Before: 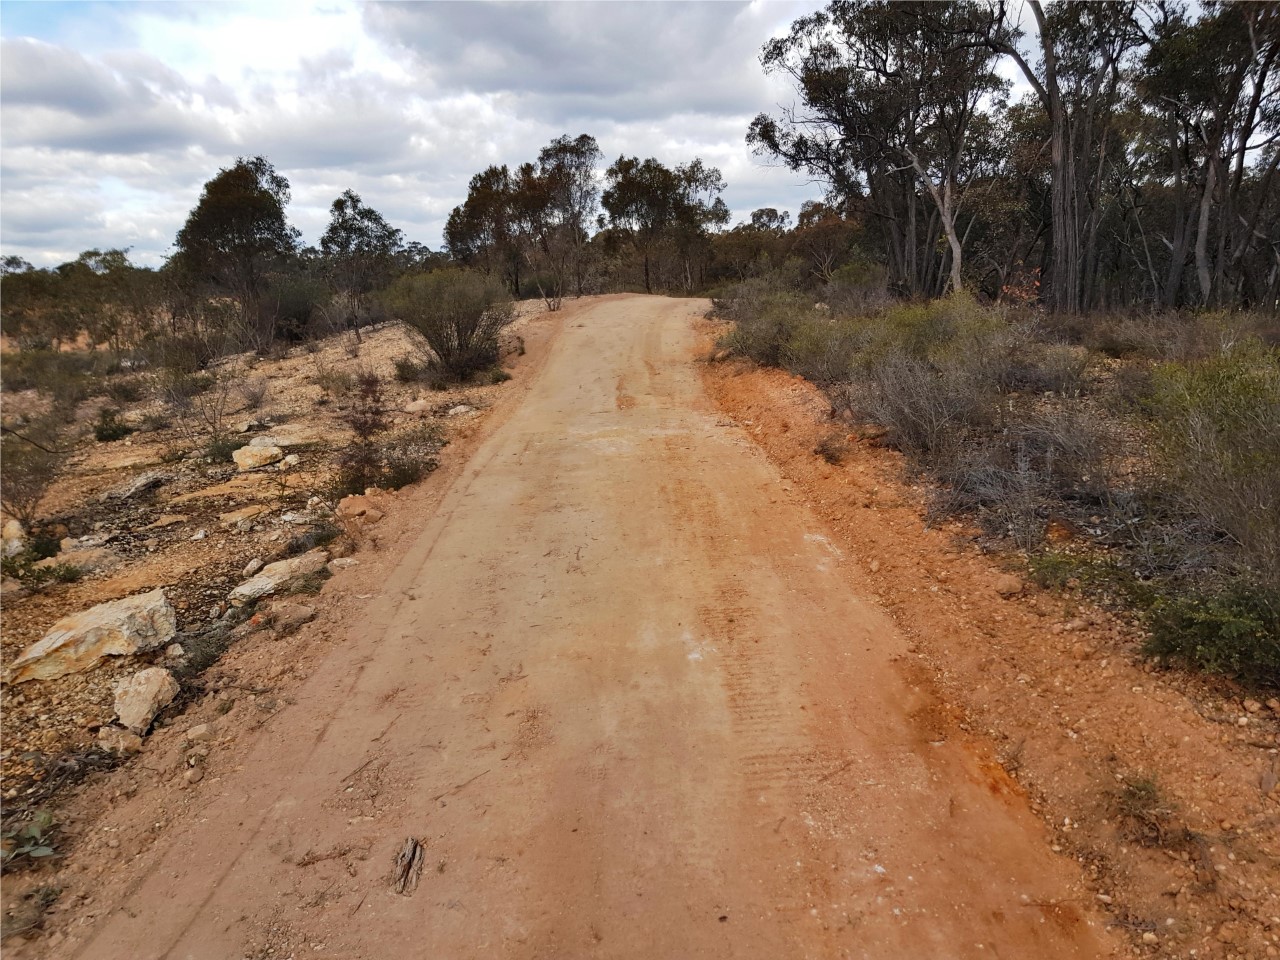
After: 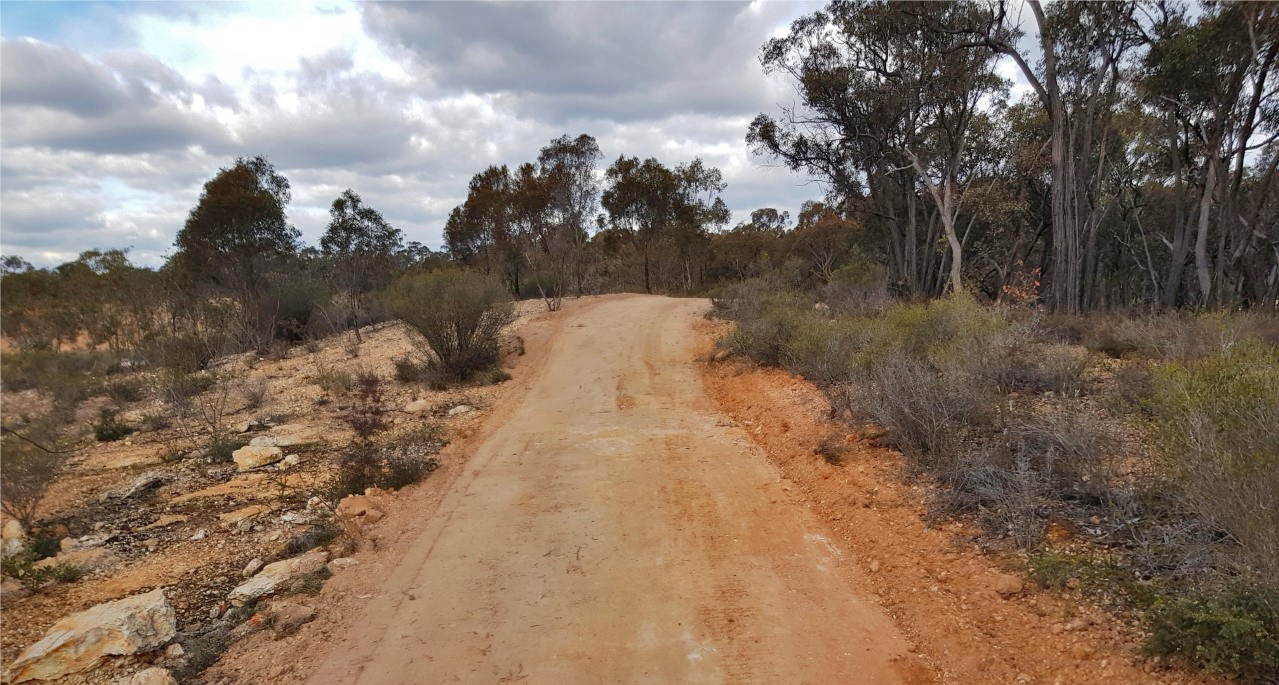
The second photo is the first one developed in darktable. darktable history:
crop: bottom 28.576%
shadows and highlights: on, module defaults
